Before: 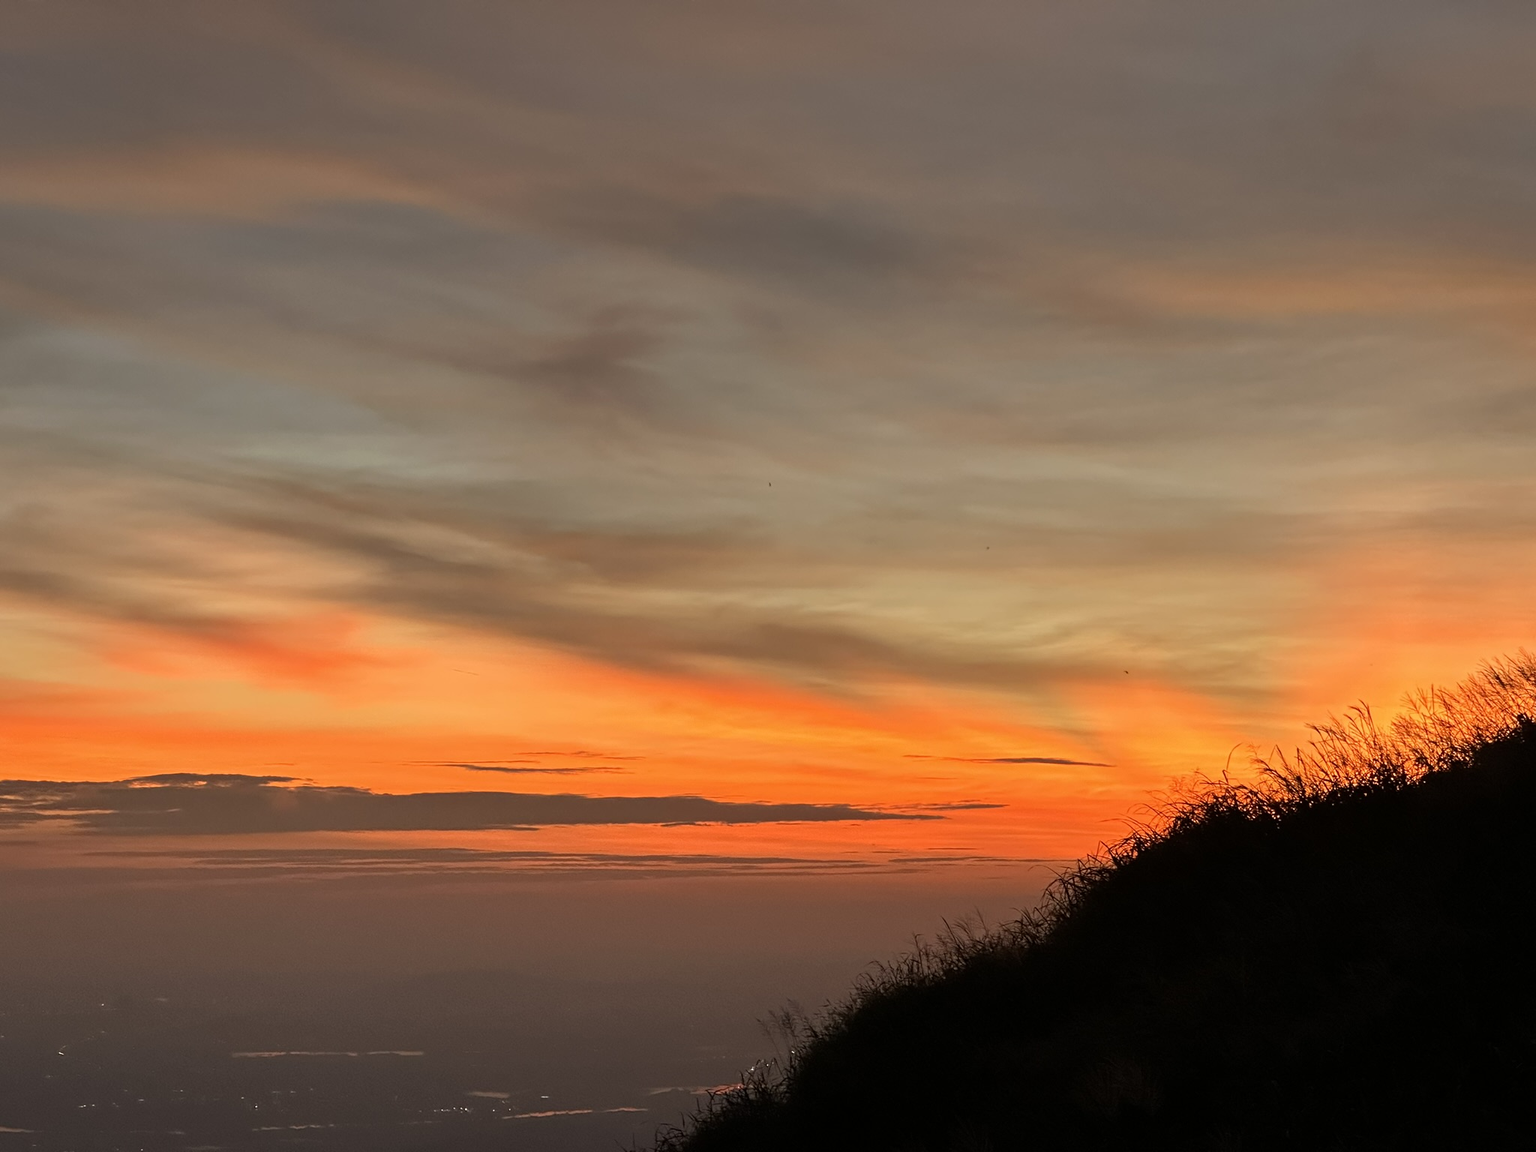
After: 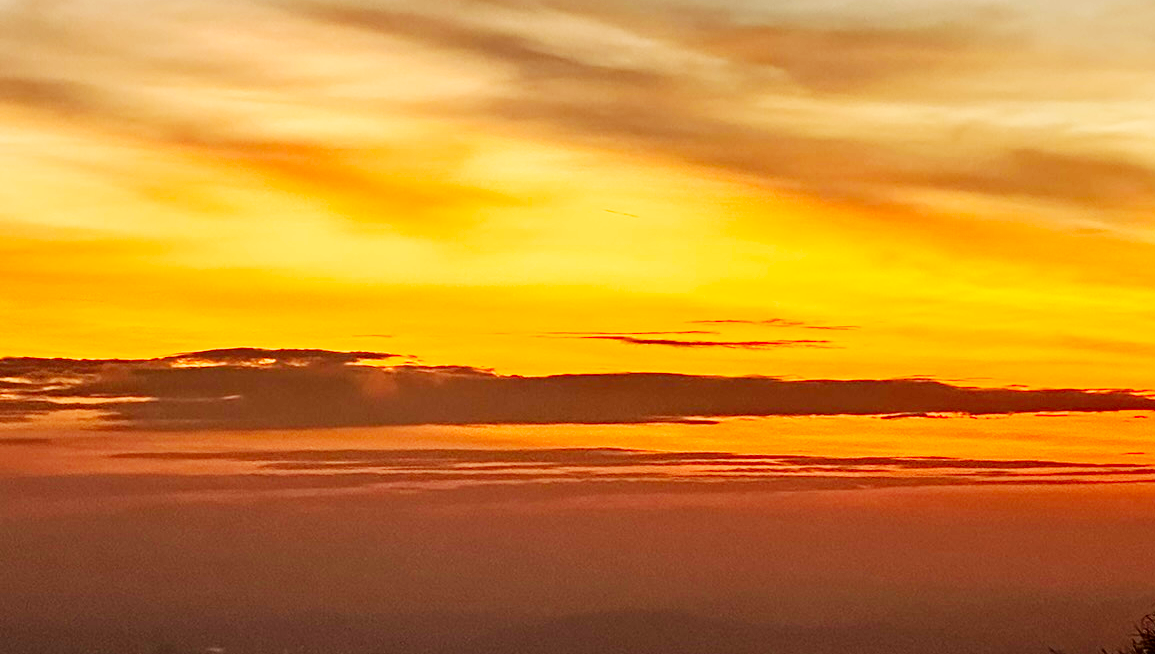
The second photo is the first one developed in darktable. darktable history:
crop: top 44.483%, right 43.593%, bottom 12.892%
base curve: curves: ch0 [(0, 0) (0.007, 0.004) (0.027, 0.03) (0.046, 0.07) (0.207, 0.54) (0.442, 0.872) (0.673, 0.972) (1, 1)], preserve colors none
contrast brightness saturation: contrast 0.13, brightness -0.24, saturation 0.14
